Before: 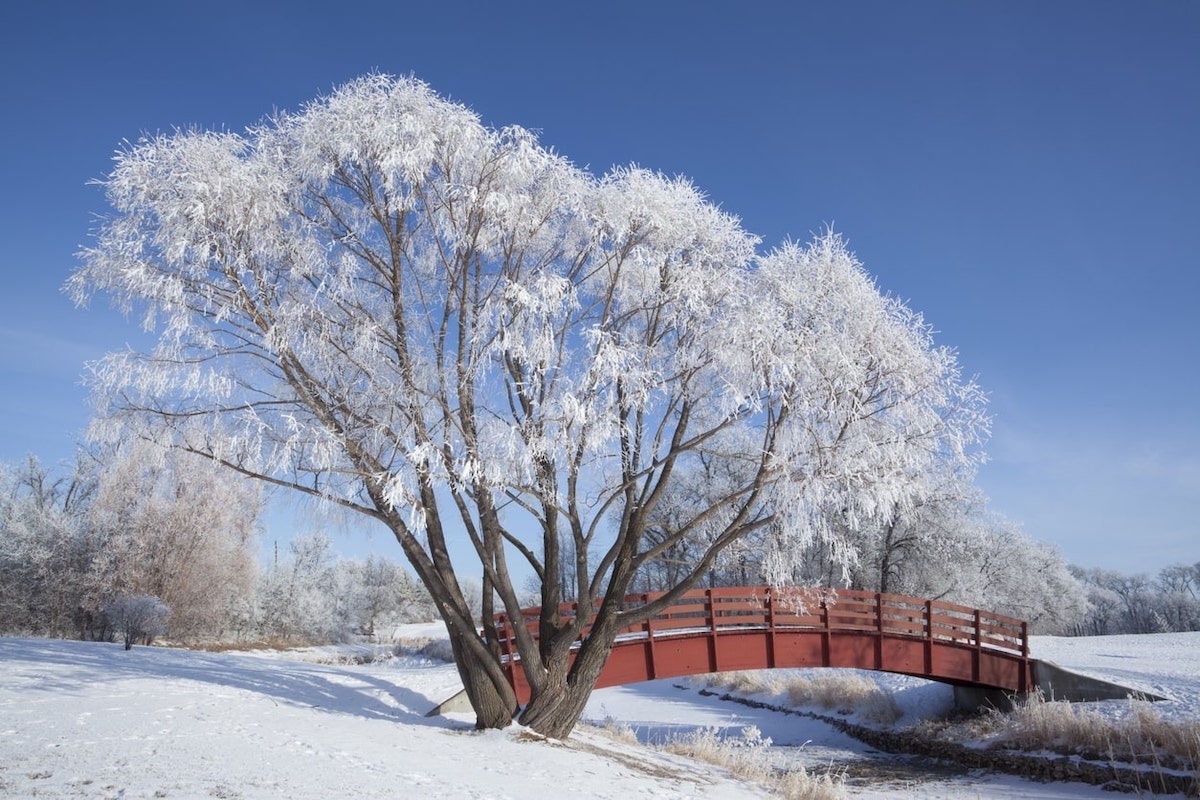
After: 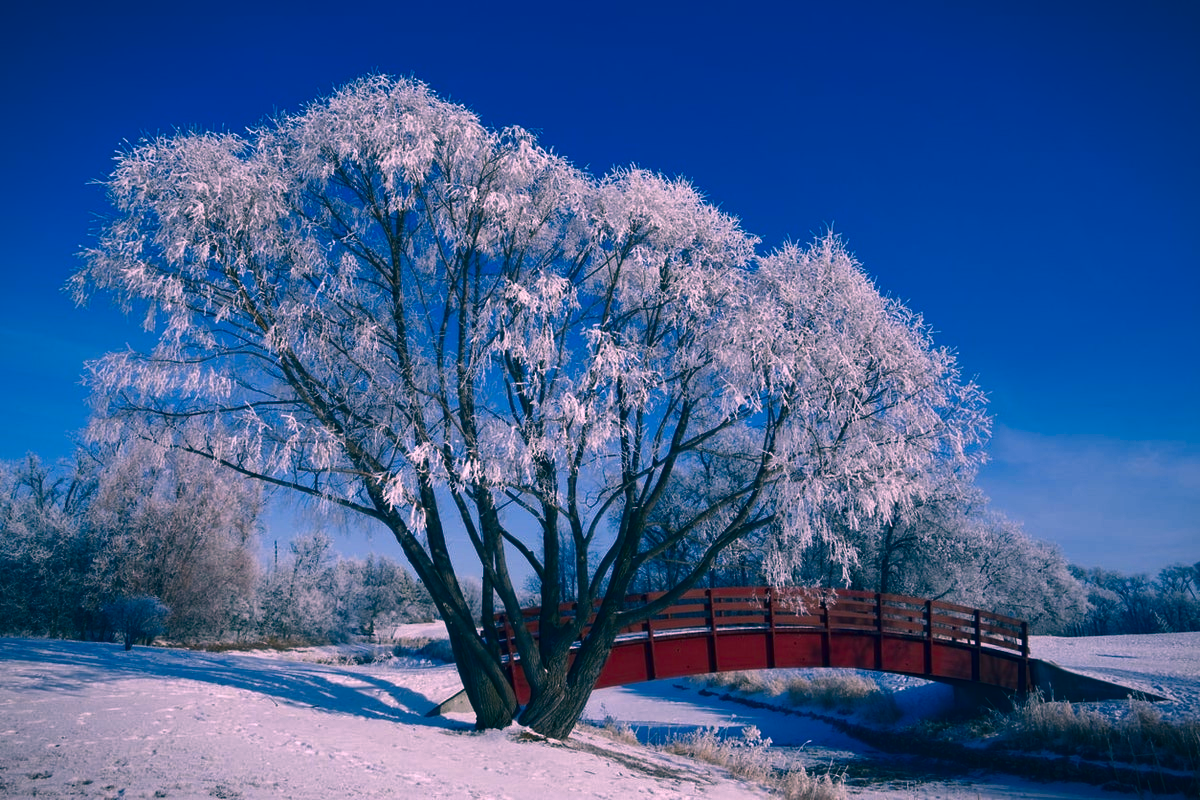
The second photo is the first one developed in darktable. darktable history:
color correction: highlights a* 17.1, highlights b* 0.304, shadows a* -14.63, shadows b* -14.12, saturation 1.49
contrast brightness saturation: brightness -0.513
vignetting: fall-off start 100.43%, brightness -0.43, saturation -0.193, width/height ratio 1.311
